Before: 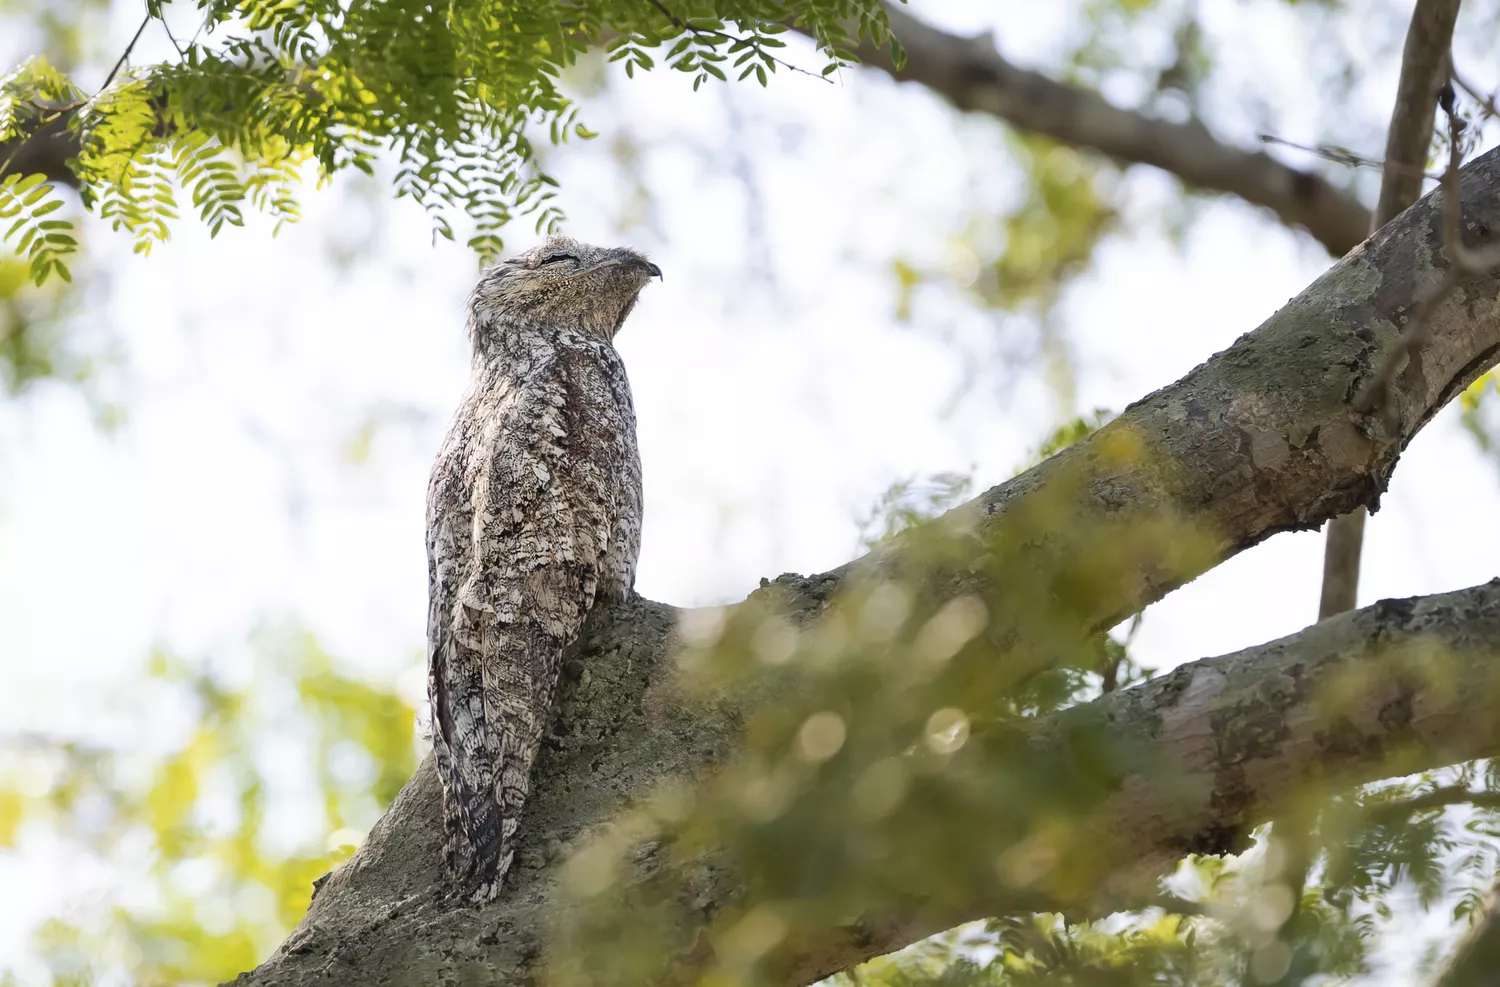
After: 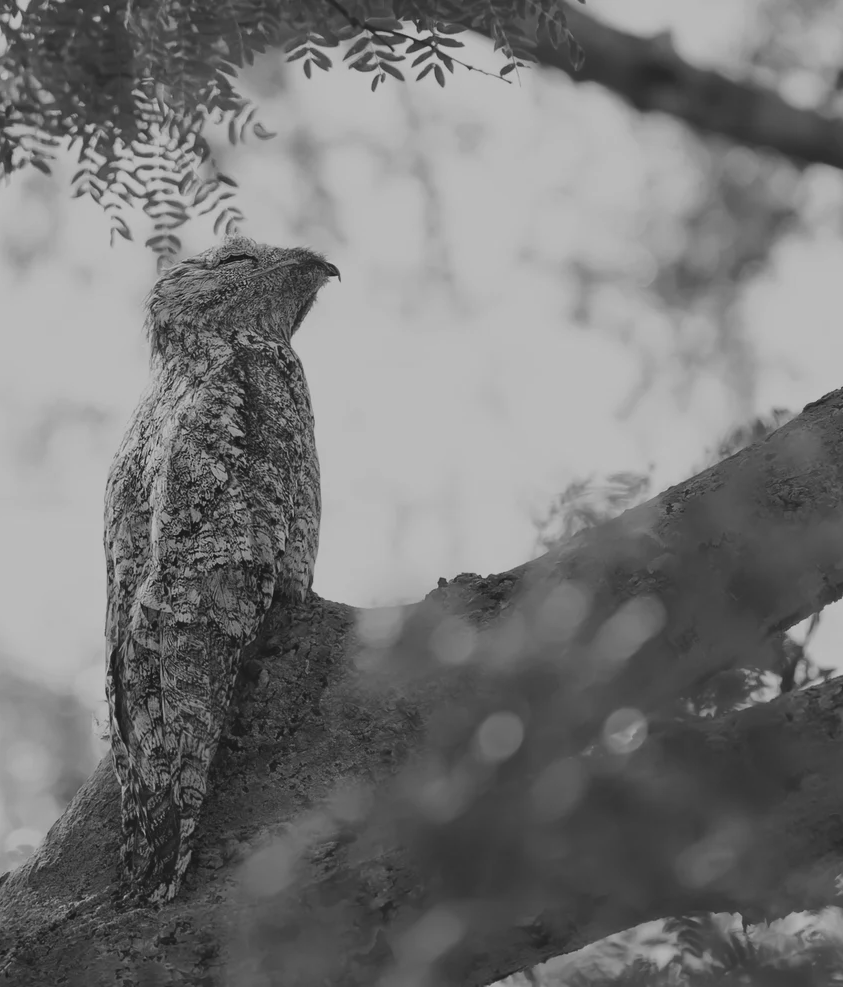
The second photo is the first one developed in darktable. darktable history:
exposure: black level correction -0.016, exposure -1.018 EV, compensate highlight preservation false
crop: left 21.496%, right 22.254%
monochrome: on, module defaults
